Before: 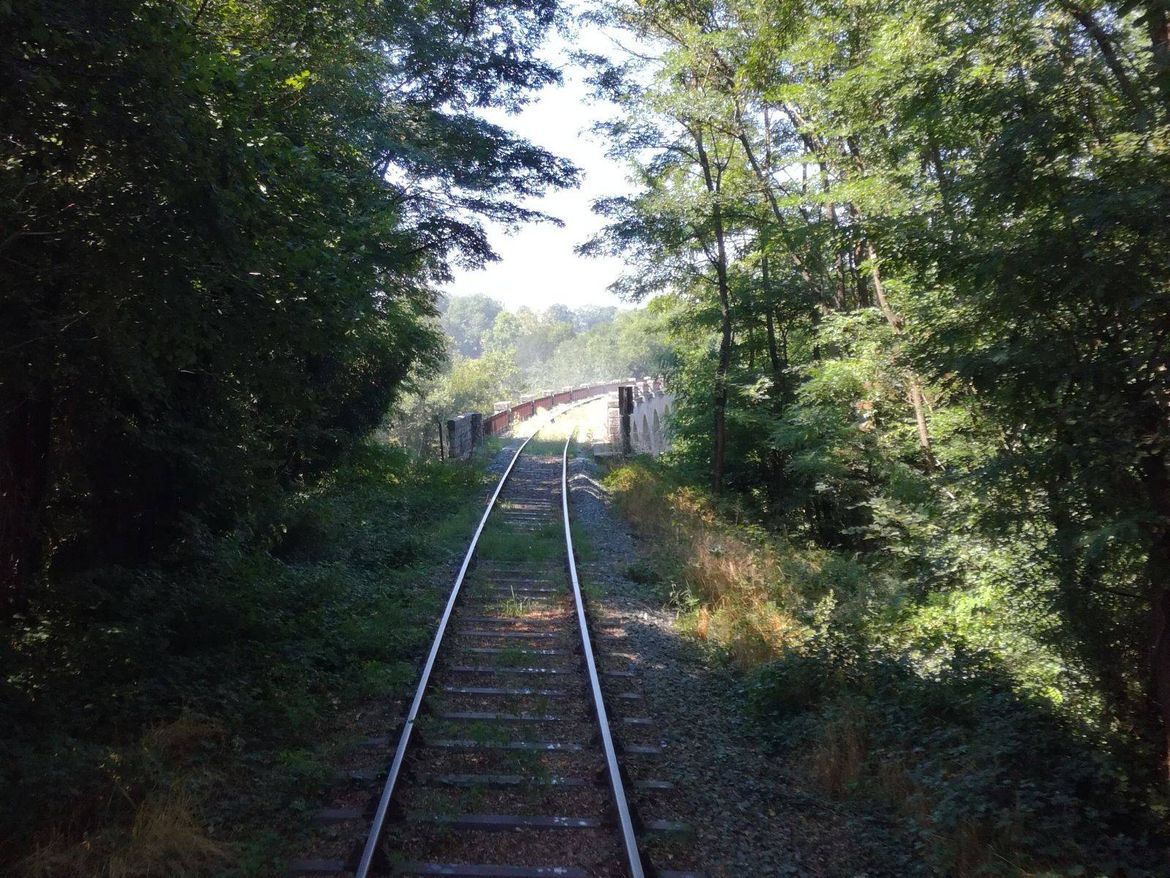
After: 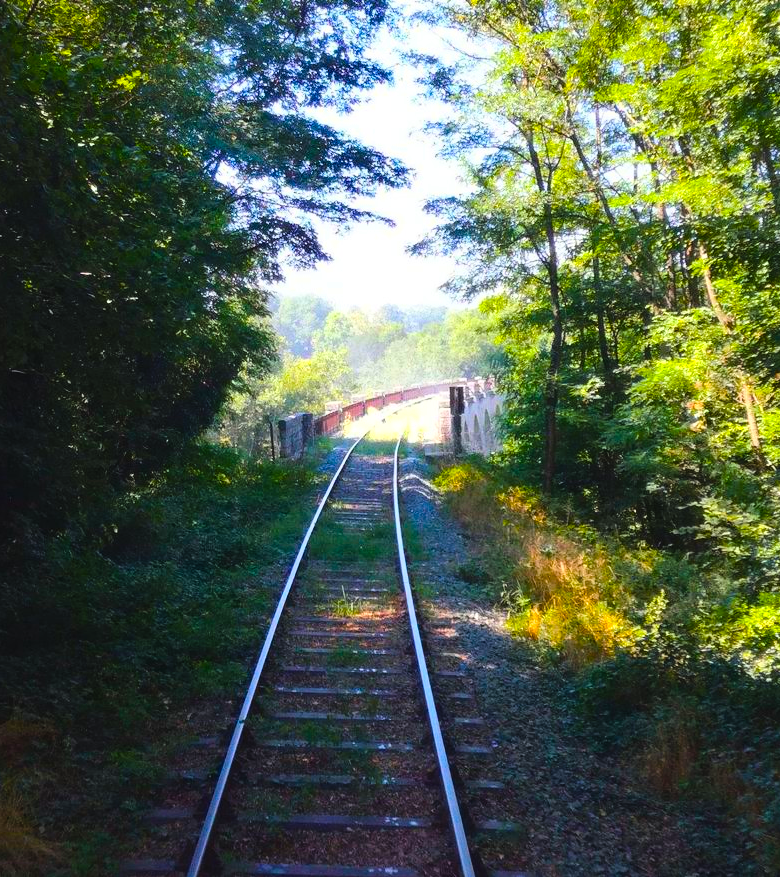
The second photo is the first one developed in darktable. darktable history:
tone curve: curves: ch0 [(0, 0.024) (0.049, 0.038) (0.176, 0.162) (0.311, 0.337) (0.416, 0.471) (0.565, 0.658) (0.817, 0.911) (1, 1)]; ch1 [(0, 0) (0.339, 0.358) (0.445, 0.439) (0.476, 0.47) (0.504, 0.504) (0.53, 0.511) (0.557, 0.558) (0.627, 0.664) (0.728, 0.786) (1, 1)]; ch2 [(0, 0) (0.327, 0.324) (0.417, 0.44) (0.46, 0.453) (0.502, 0.504) (0.526, 0.52) (0.549, 0.561) (0.619, 0.657) (0.76, 0.765) (1, 1)]
color balance rgb: power › hue 329.65°, global offset › luminance 0.513%, linear chroma grading › global chroma 42.051%, perceptual saturation grading › global saturation 31.305%, global vibrance 20%
crop and rotate: left 14.464%, right 18.844%
